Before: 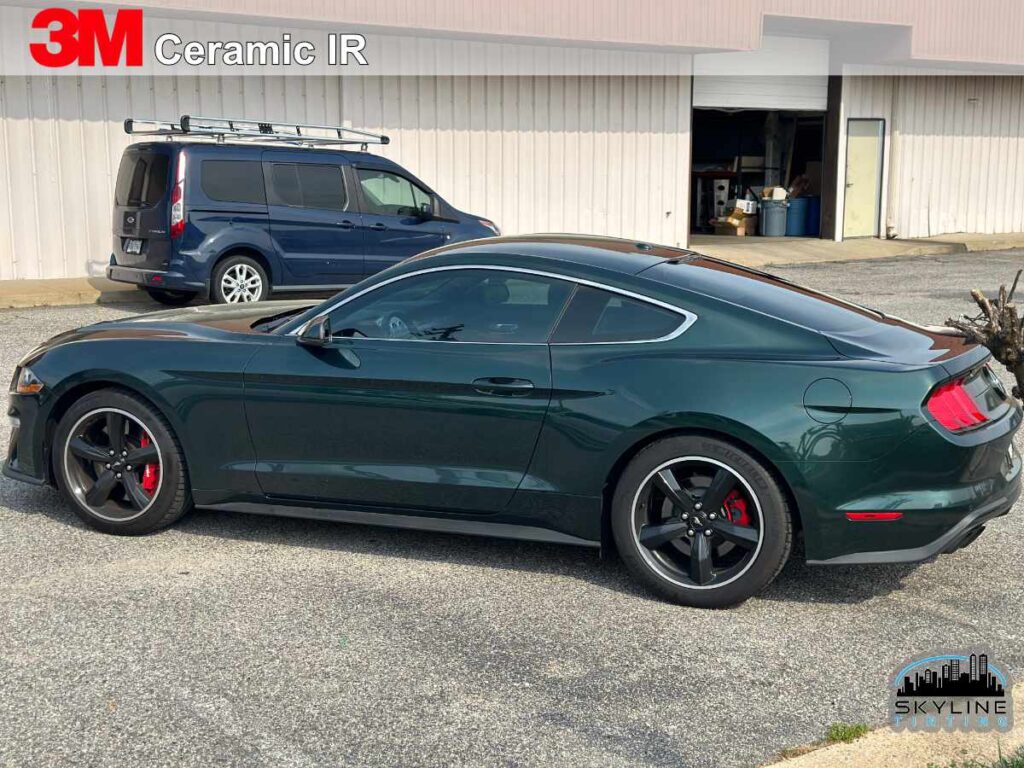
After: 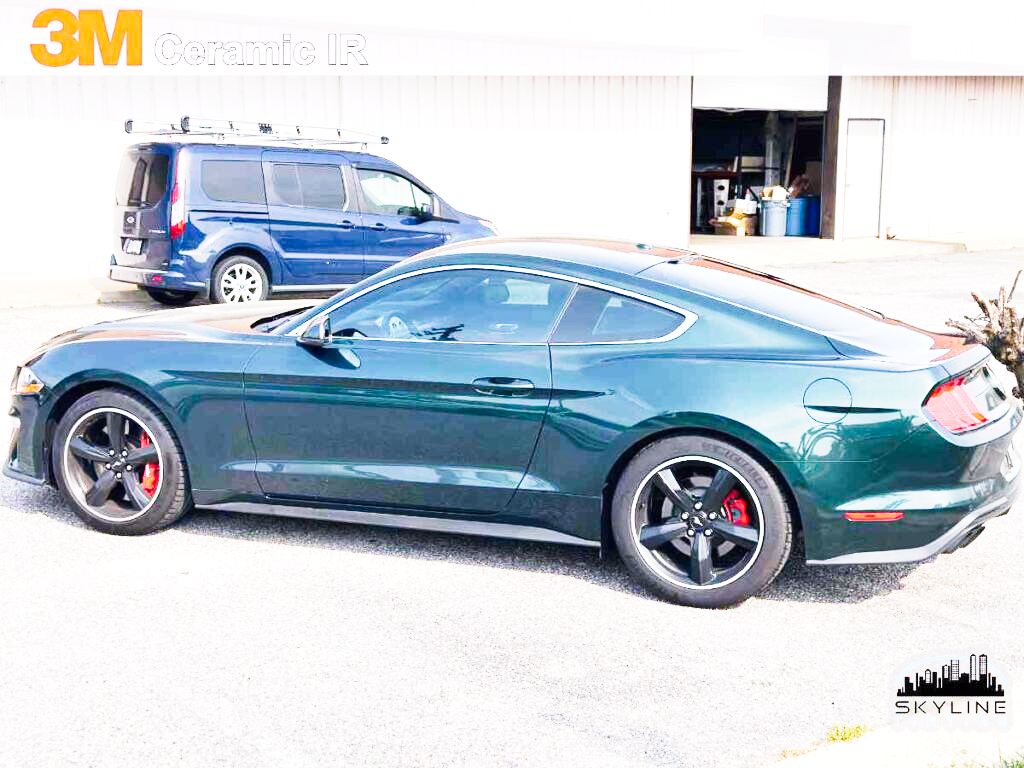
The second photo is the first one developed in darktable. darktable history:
tone curve: curves: ch0 [(0, 0) (0.003, 0.004) (0.011, 0.016) (0.025, 0.035) (0.044, 0.062) (0.069, 0.097) (0.1, 0.143) (0.136, 0.205) (0.177, 0.276) (0.224, 0.36) (0.277, 0.461) (0.335, 0.584) (0.399, 0.686) (0.468, 0.783) (0.543, 0.868) (0.623, 0.927) (0.709, 0.96) (0.801, 0.974) (0.898, 0.986) (1, 1)], preserve colors none
white balance: red 1.05, blue 1.072
exposure: black level correction 0, exposure 0.877 EV, compensate exposure bias true, compensate highlight preservation false
